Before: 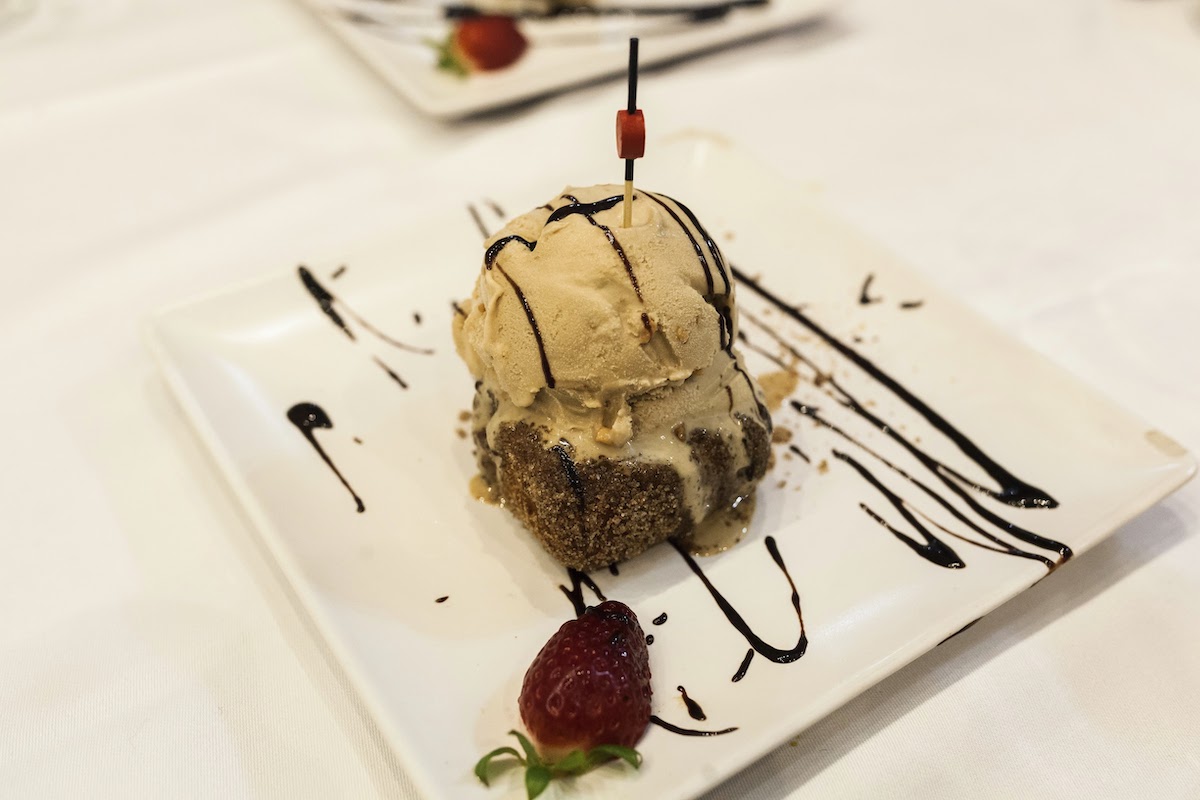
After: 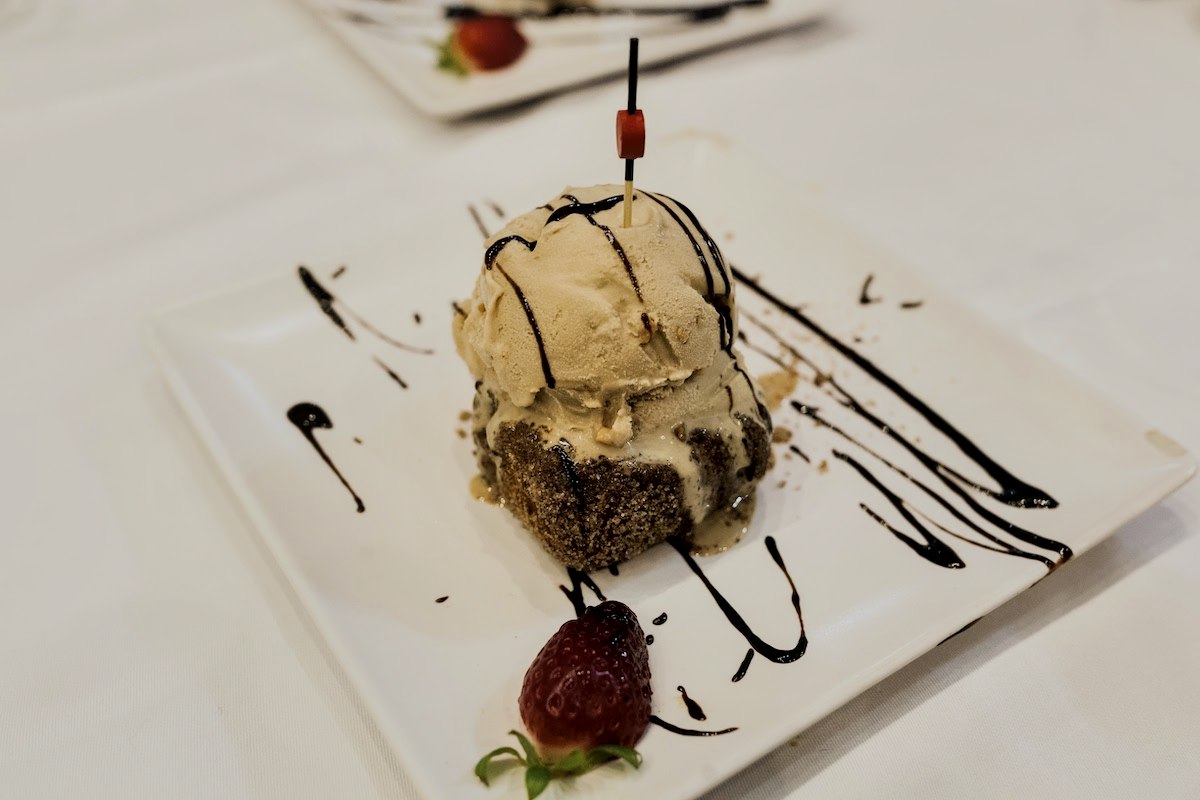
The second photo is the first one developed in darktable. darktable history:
filmic rgb: black relative exposure -6.98 EV, white relative exposure 5.63 EV, hardness 2.86
local contrast: mode bilateral grid, contrast 25, coarseness 60, detail 151%, midtone range 0.2
